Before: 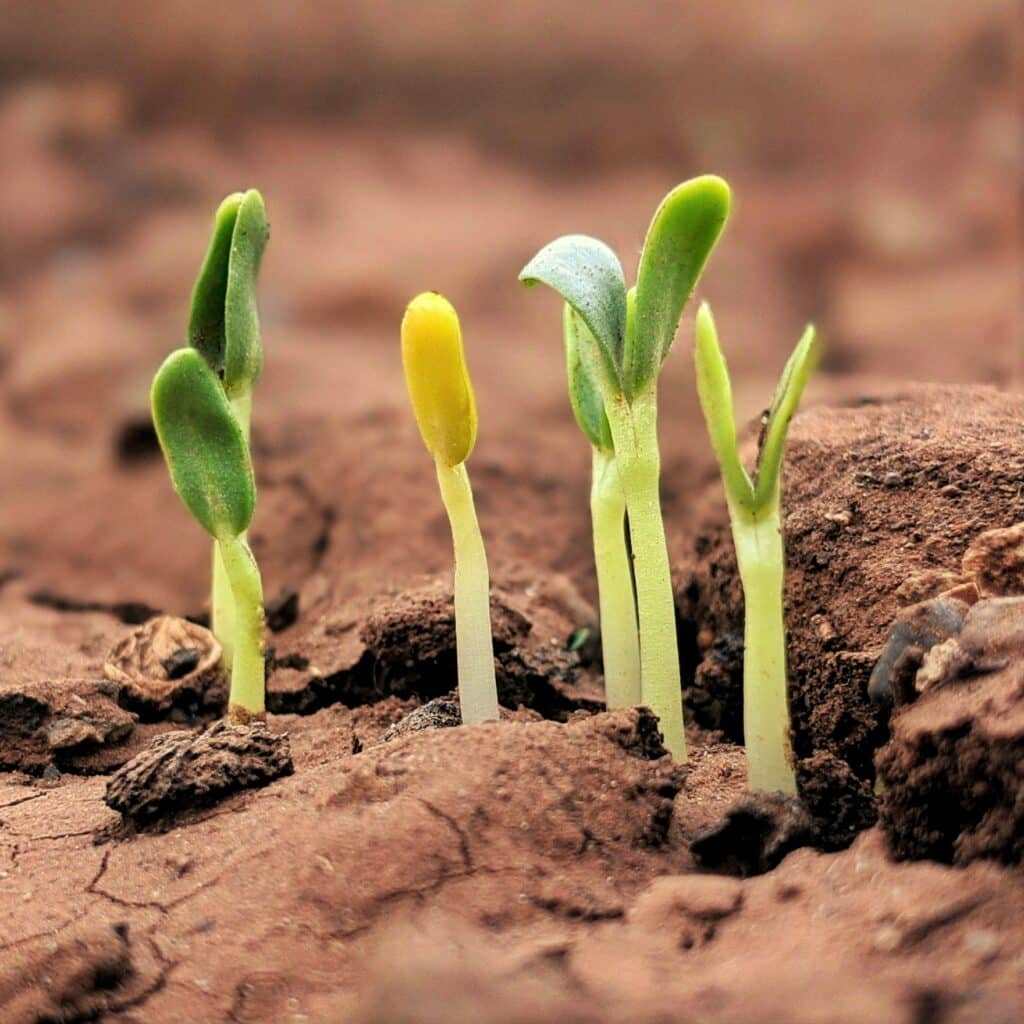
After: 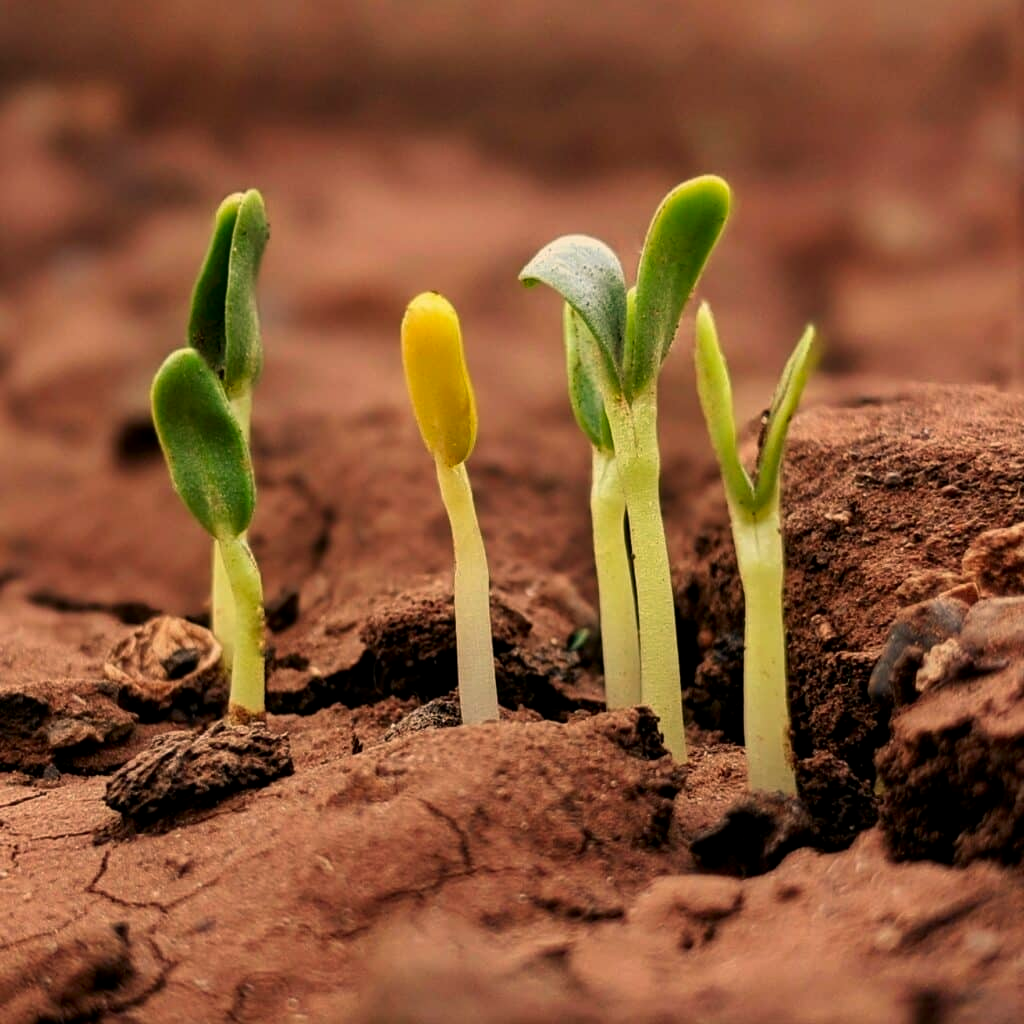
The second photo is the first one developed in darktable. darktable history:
shadows and highlights: radius 200, shadows 63.51, highlights -58.6, highlights color adjustment 0%, soften with gaussian
contrast brightness saturation: brightness -0.12, saturation 0.02
exposure: black level correction 0.029, exposure -0.116 EV
white balance: red 1.103, blue 0.936
